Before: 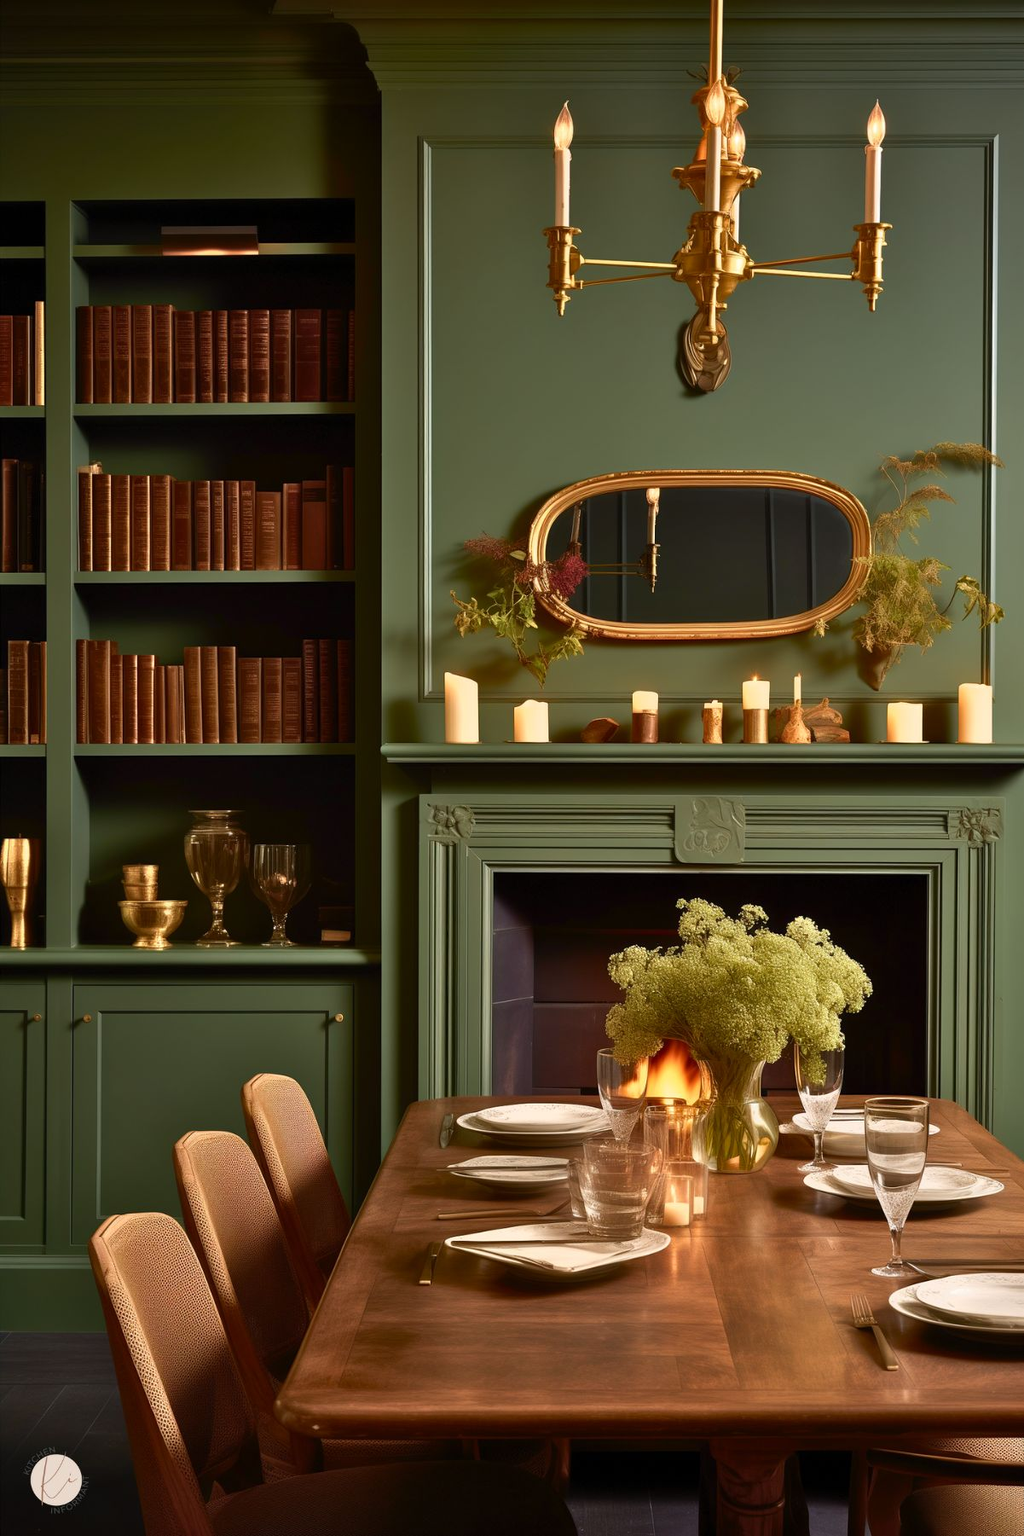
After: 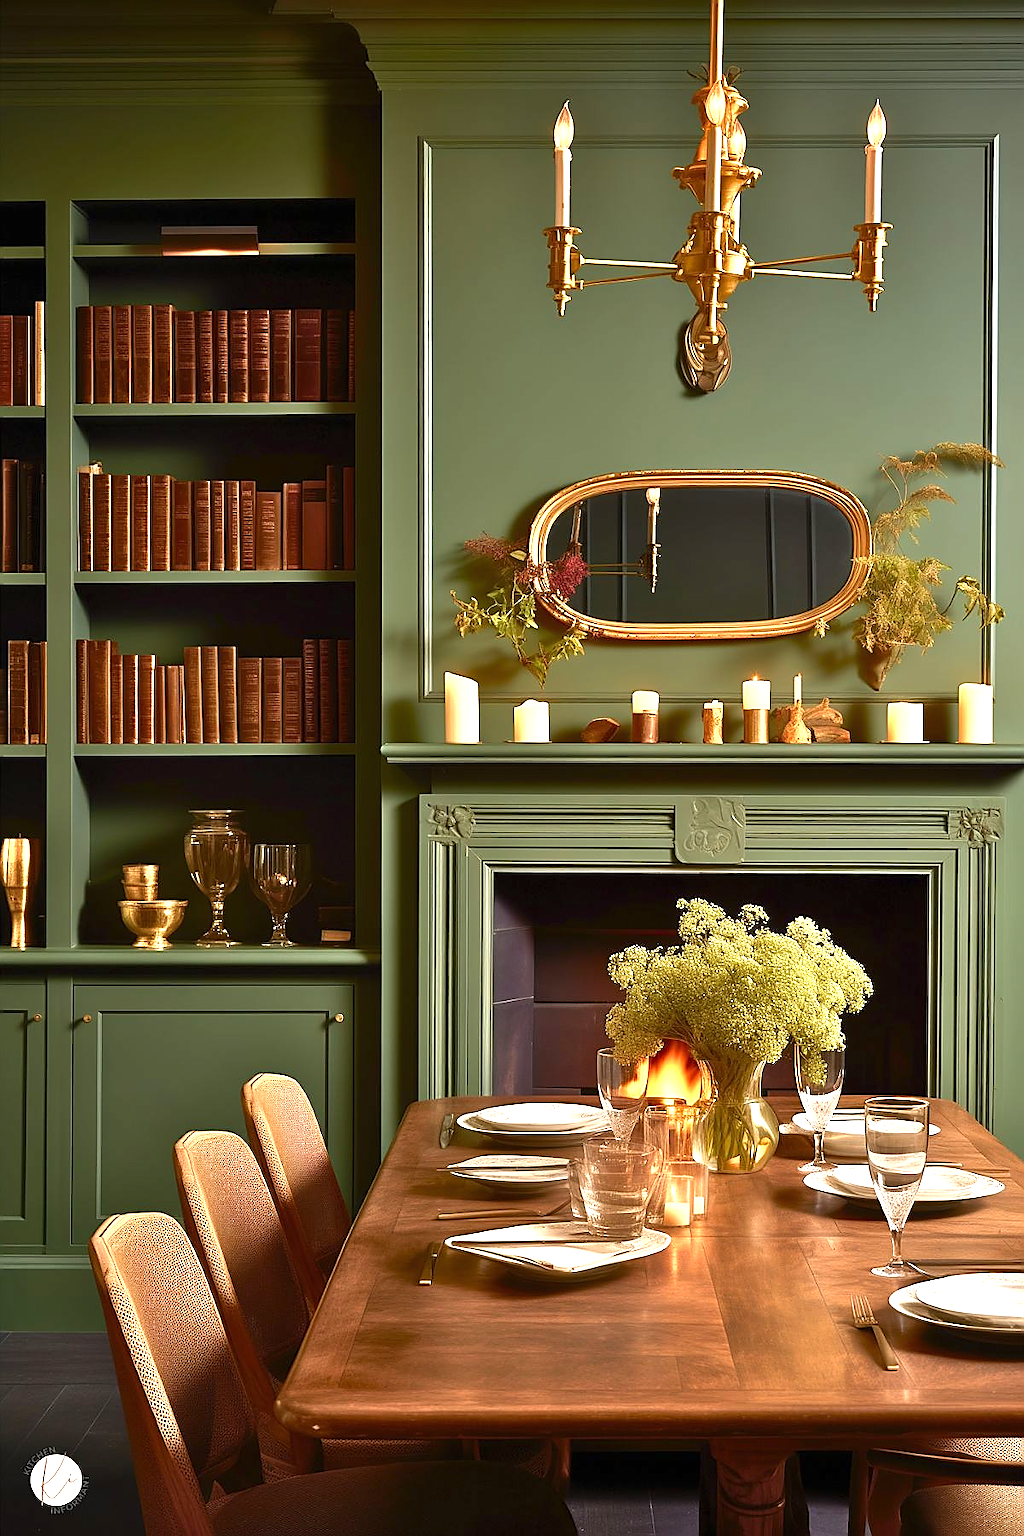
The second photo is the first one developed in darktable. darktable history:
sharpen: radius 1.362, amount 1.253, threshold 0.655
exposure: black level correction 0, exposure 0.89 EV, compensate highlight preservation false
